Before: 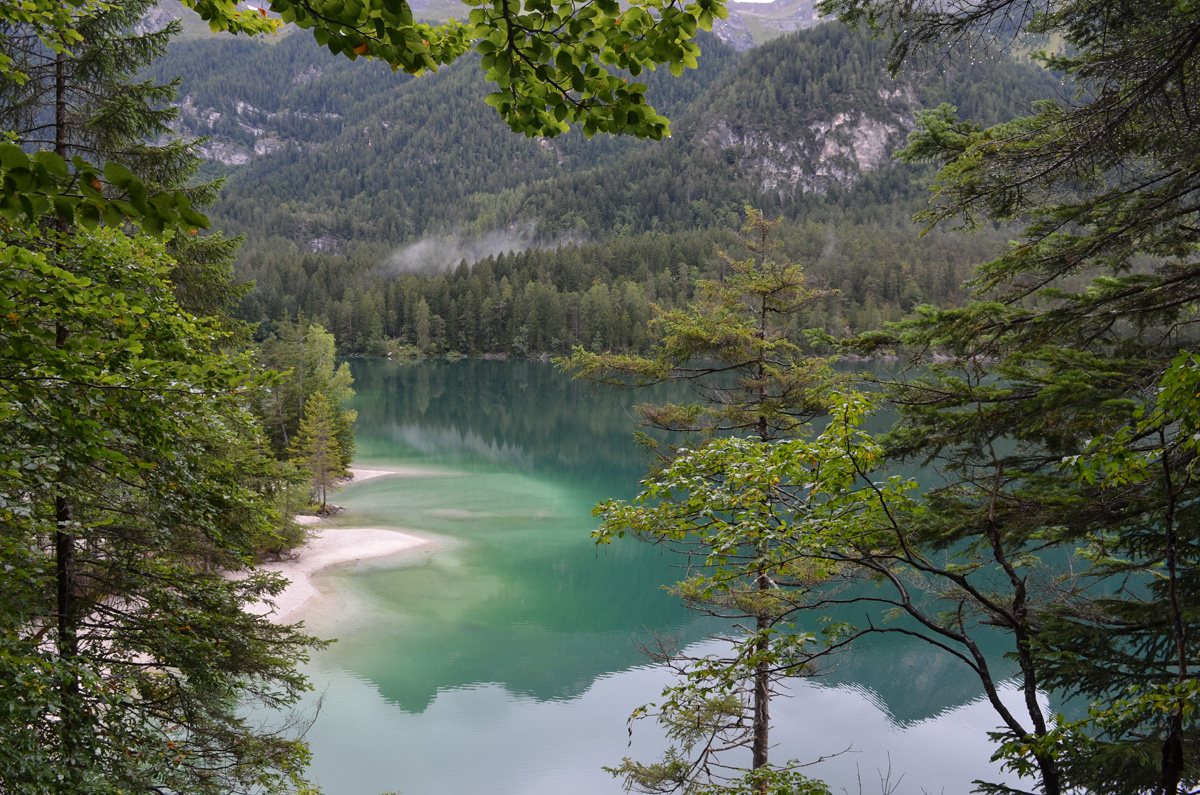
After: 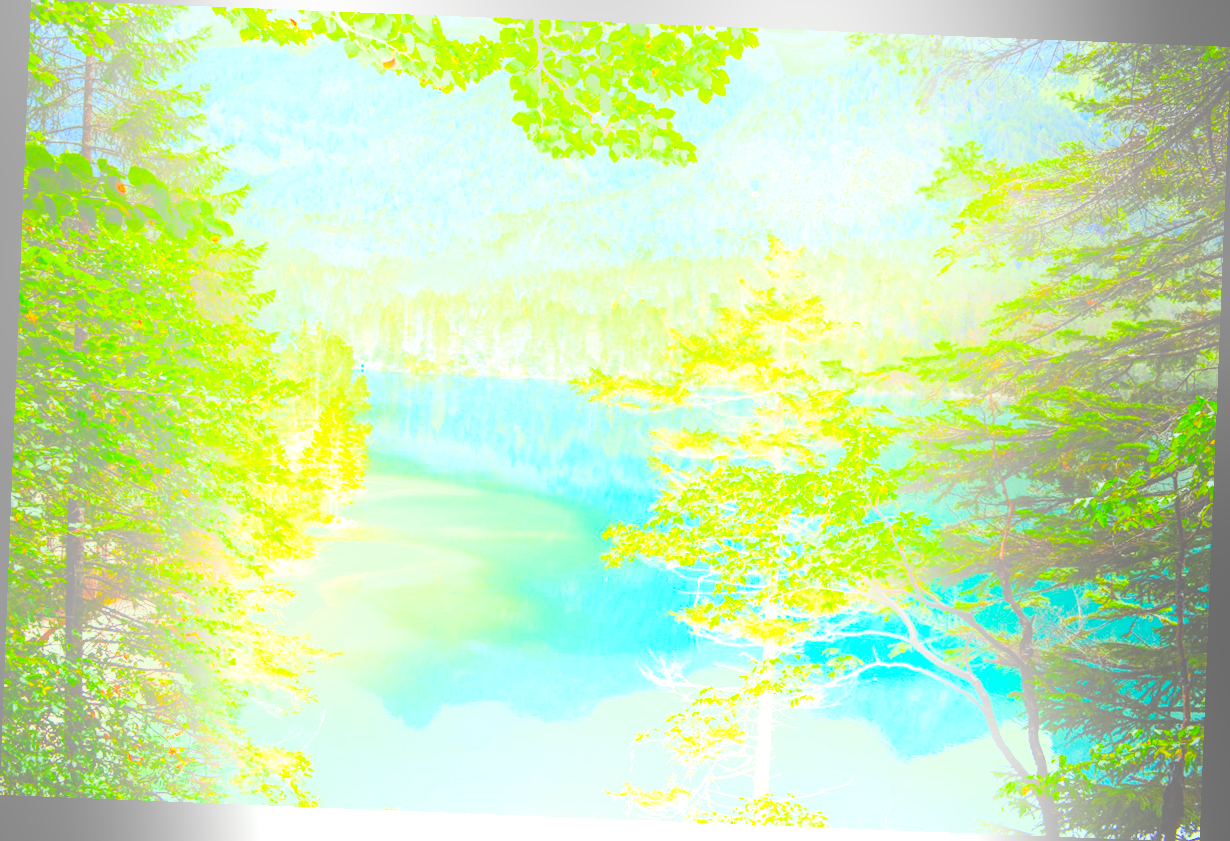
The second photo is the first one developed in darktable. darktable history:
base curve: curves: ch0 [(0, 0) (0.036, 0.037) (0.121, 0.228) (0.46, 0.76) (0.859, 0.983) (1, 1)], preserve colors none
white balance: red 0.988, blue 1.017
color correction: highlights a* -10.77, highlights b* 9.8, saturation 1.72
bloom: size 25%, threshold 5%, strength 90%
exposure: exposure 0.376 EV, compensate highlight preservation false
local contrast: highlights 55%, shadows 52%, detail 130%, midtone range 0.452
rotate and perspective: rotation 2.27°, automatic cropping off
